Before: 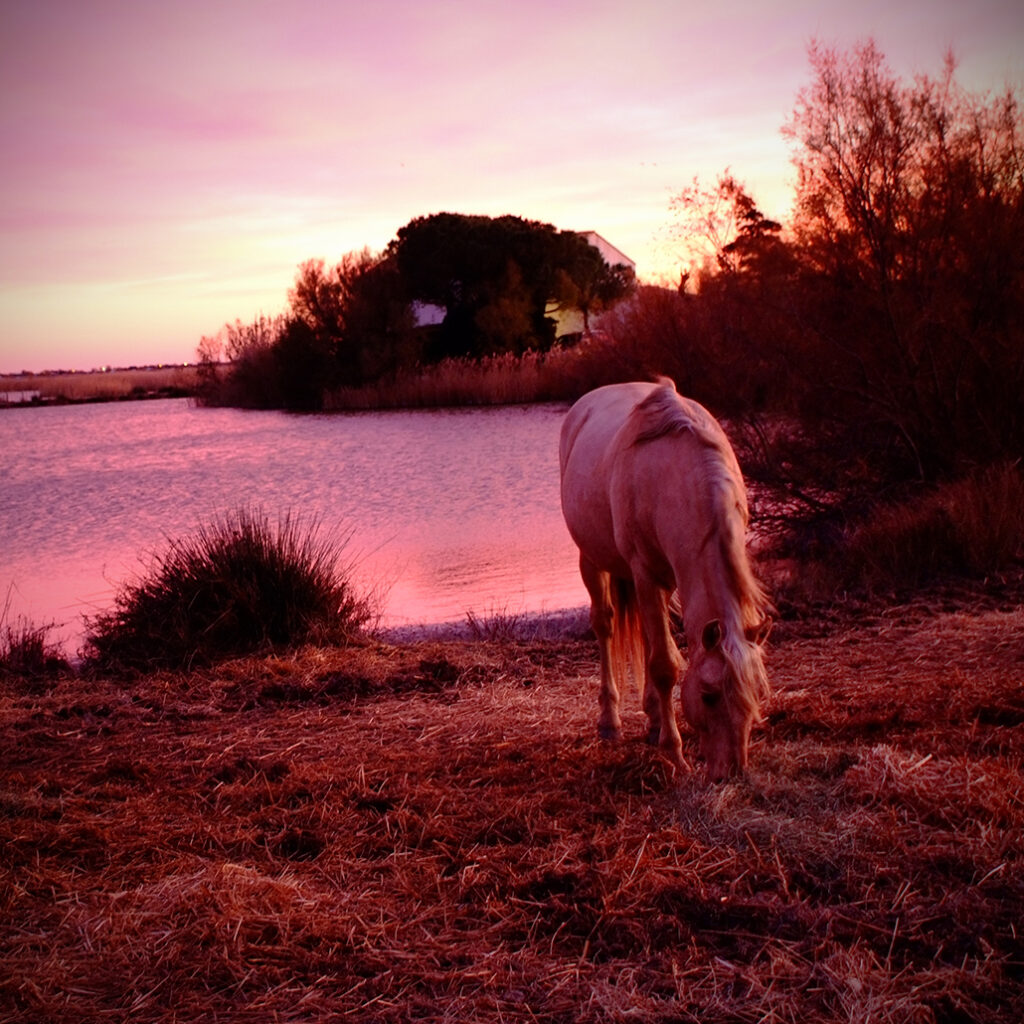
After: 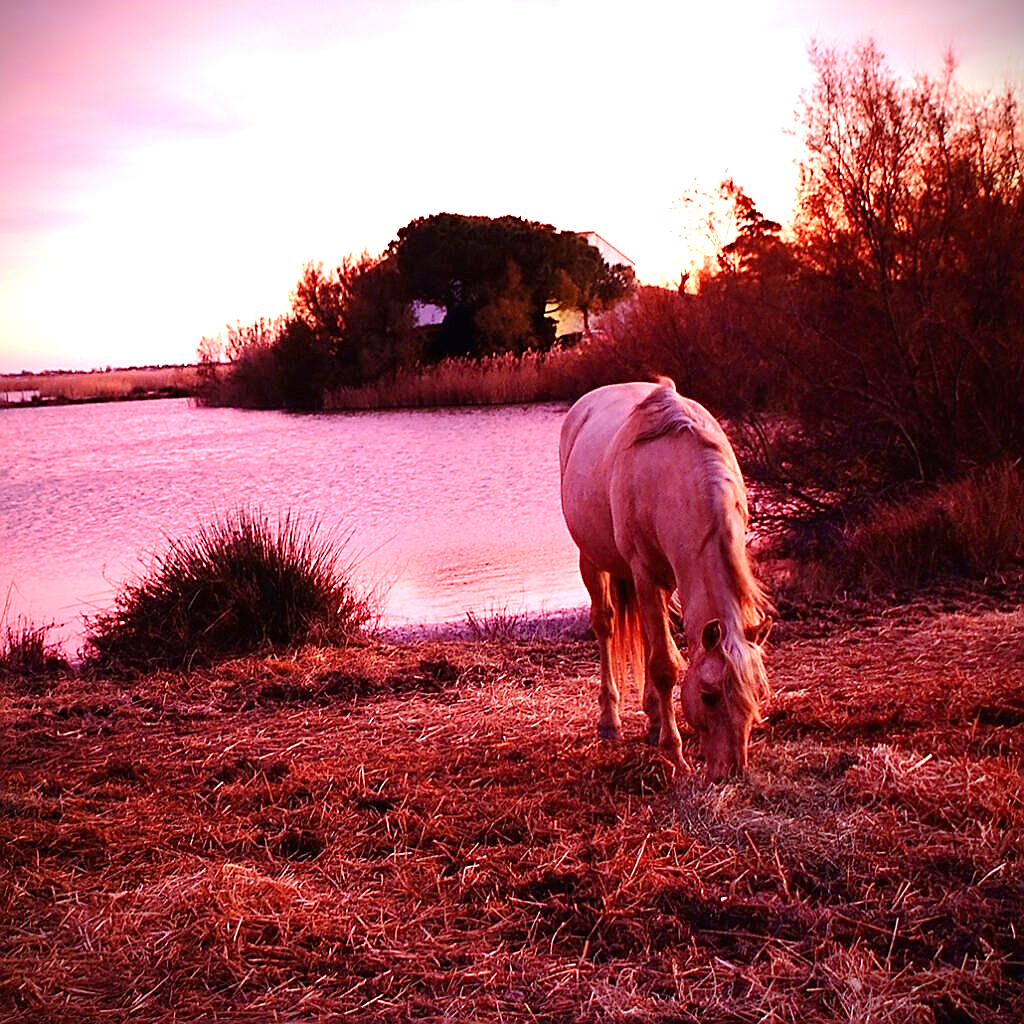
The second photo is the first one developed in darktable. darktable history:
sharpen: radius 1.4, amount 1.25, threshold 0.7
exposure: black level correction 0, exposure 1.2 EV, compensate exposure bias true, compensate highlight preservation false
